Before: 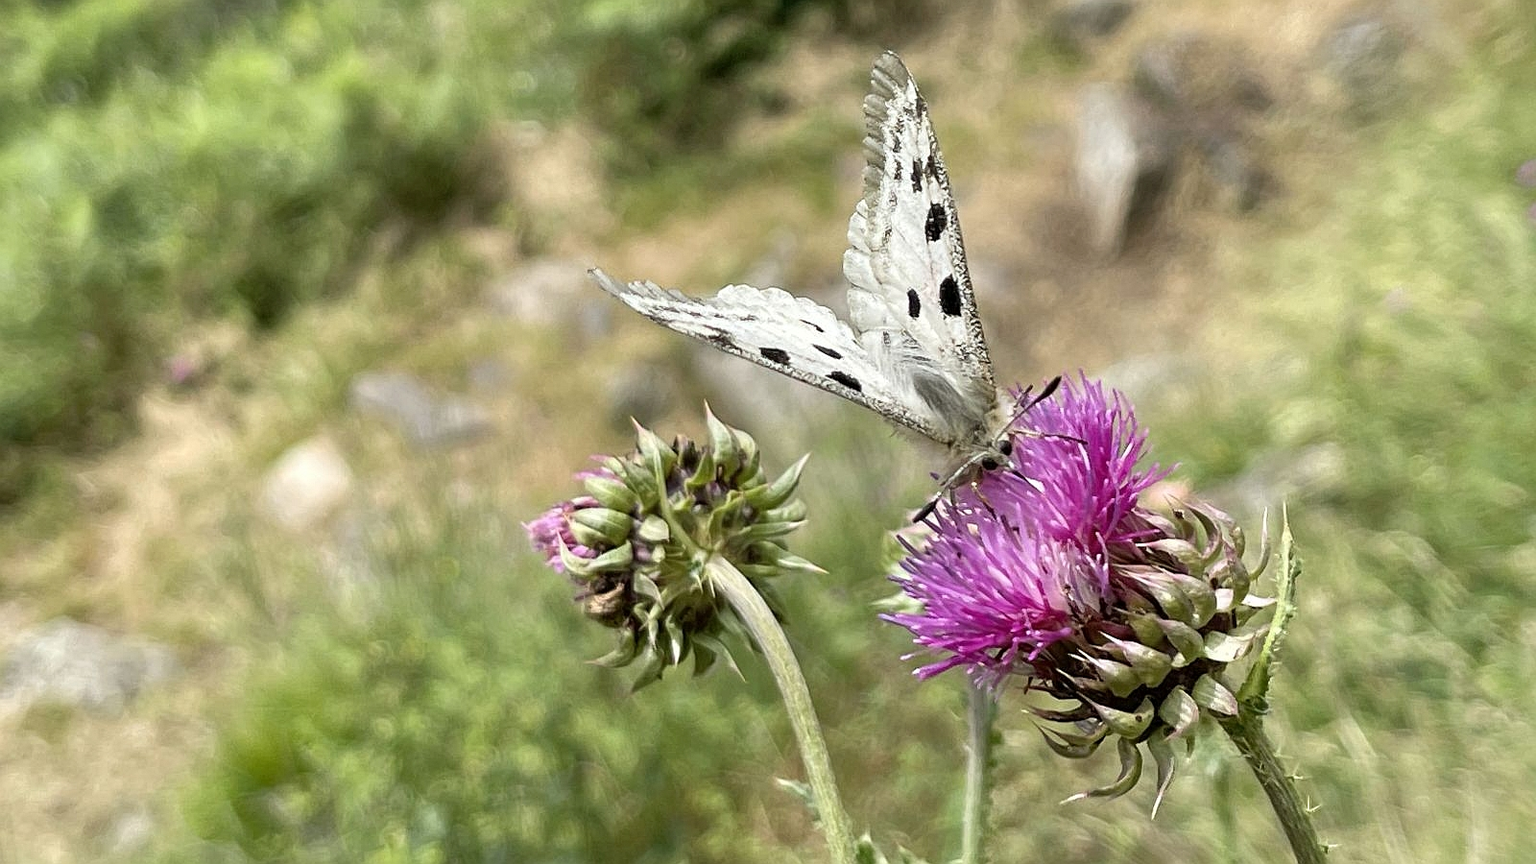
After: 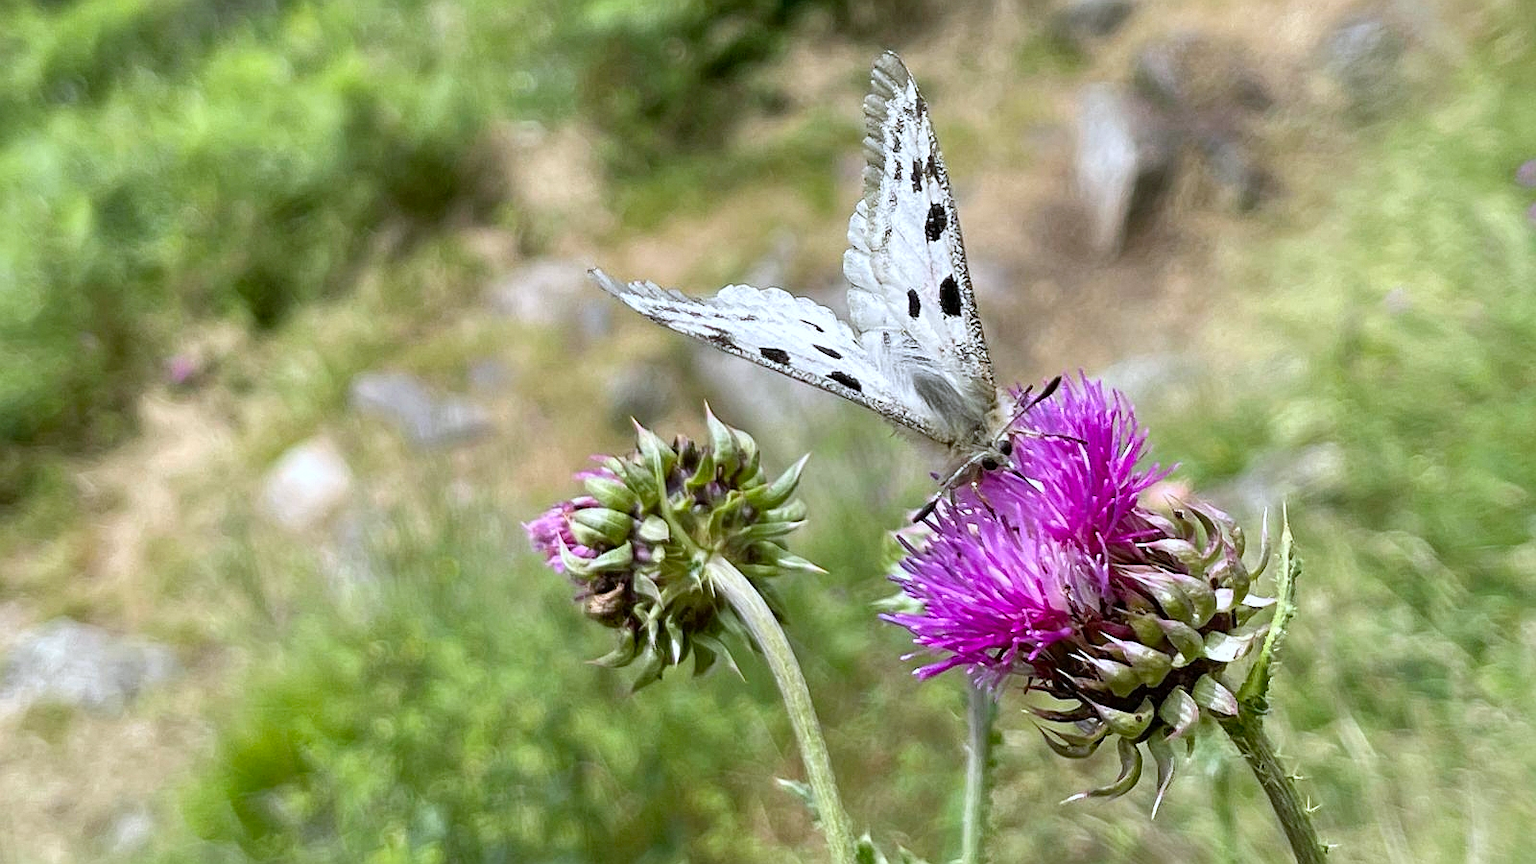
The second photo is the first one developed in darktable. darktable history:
contrast brightness saturation: contrast 0.04, saturation 0.16
color calibration: output R [0.946, 0.065, -0.013, 0], output G [-0.246, 1.264, -0.017, 0], output B [0.046, -0.098, 1.05, 0], illuminant custom, x 0.344, y 0.359, temperature 5045.54 K
white balance: red 0.967, blue 1.119, emerald 0.756
